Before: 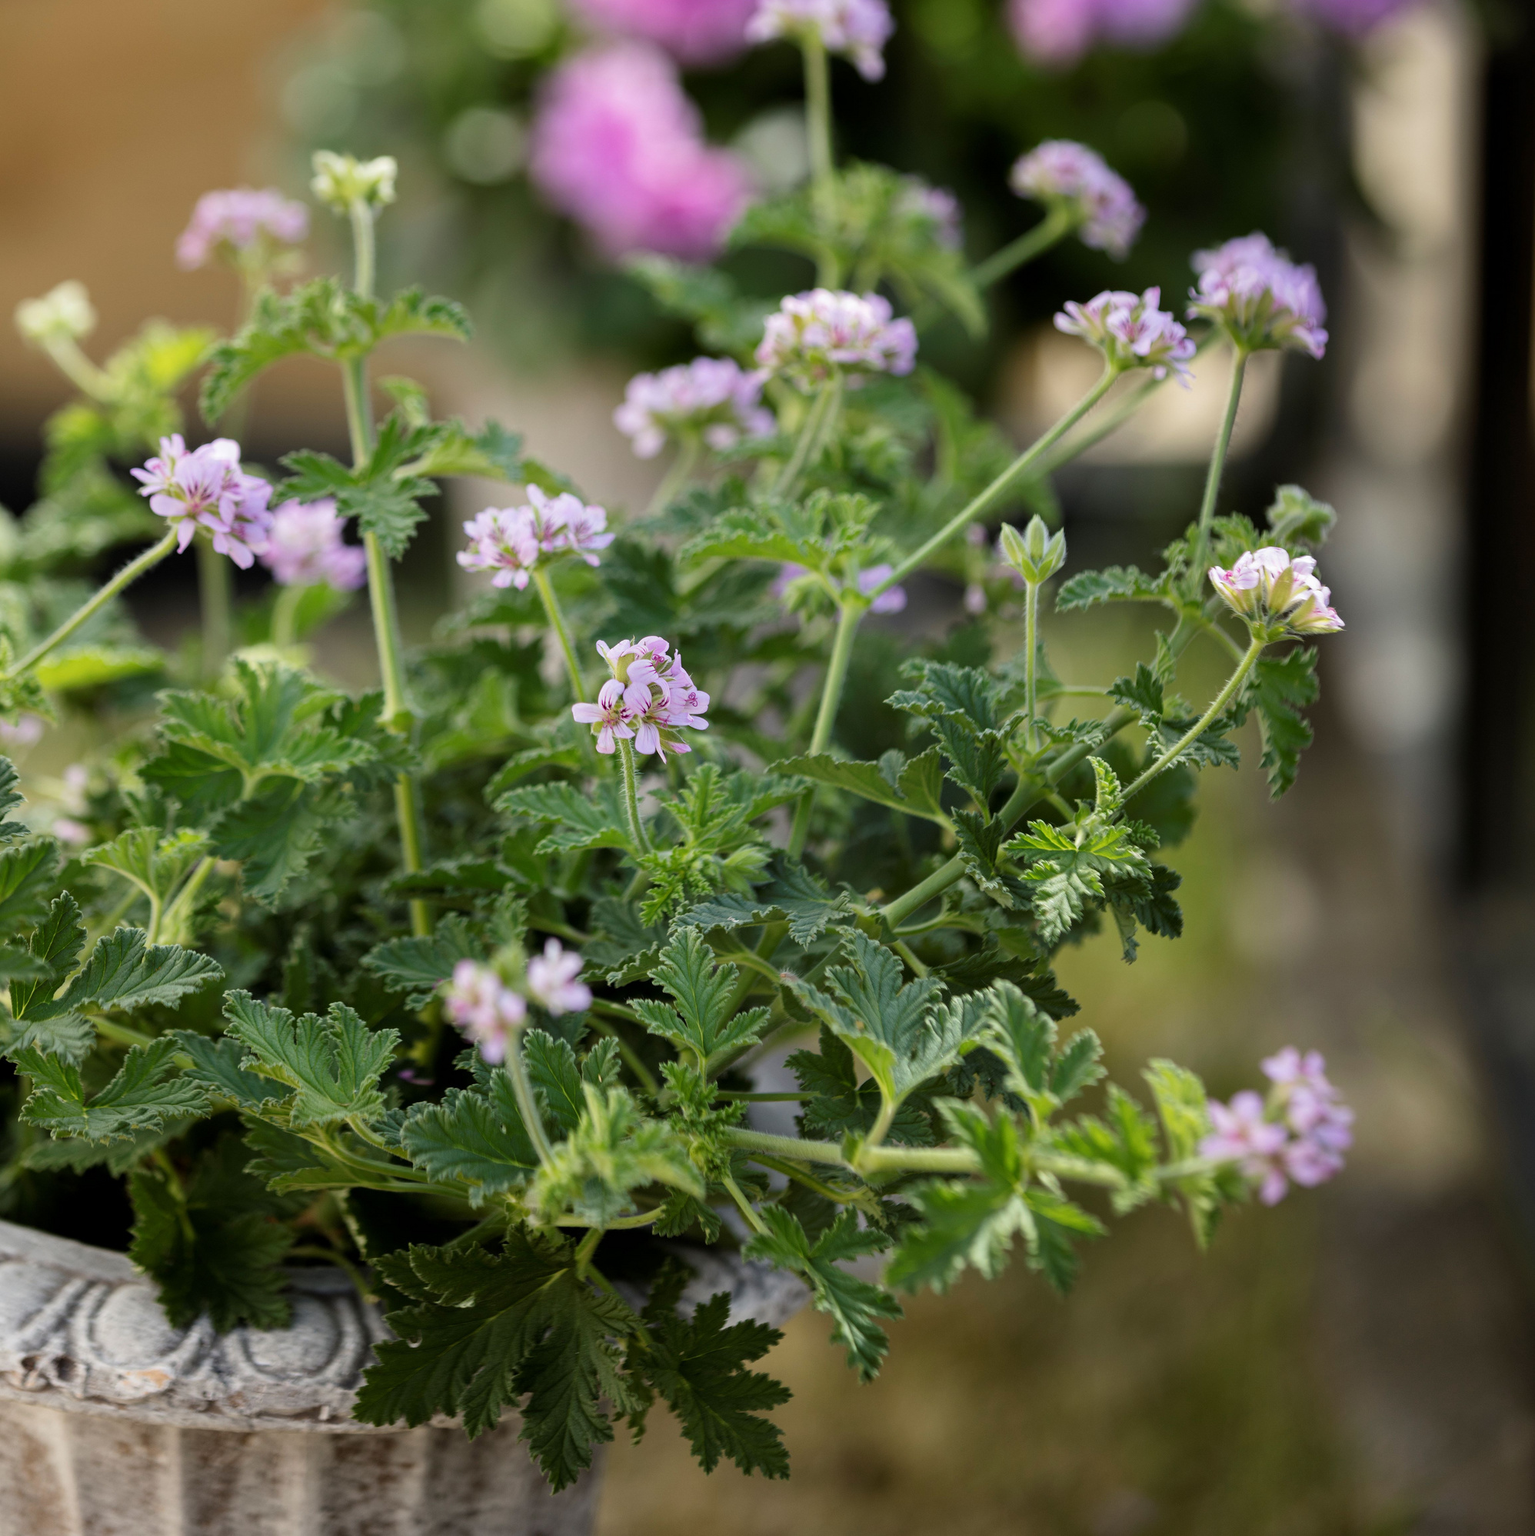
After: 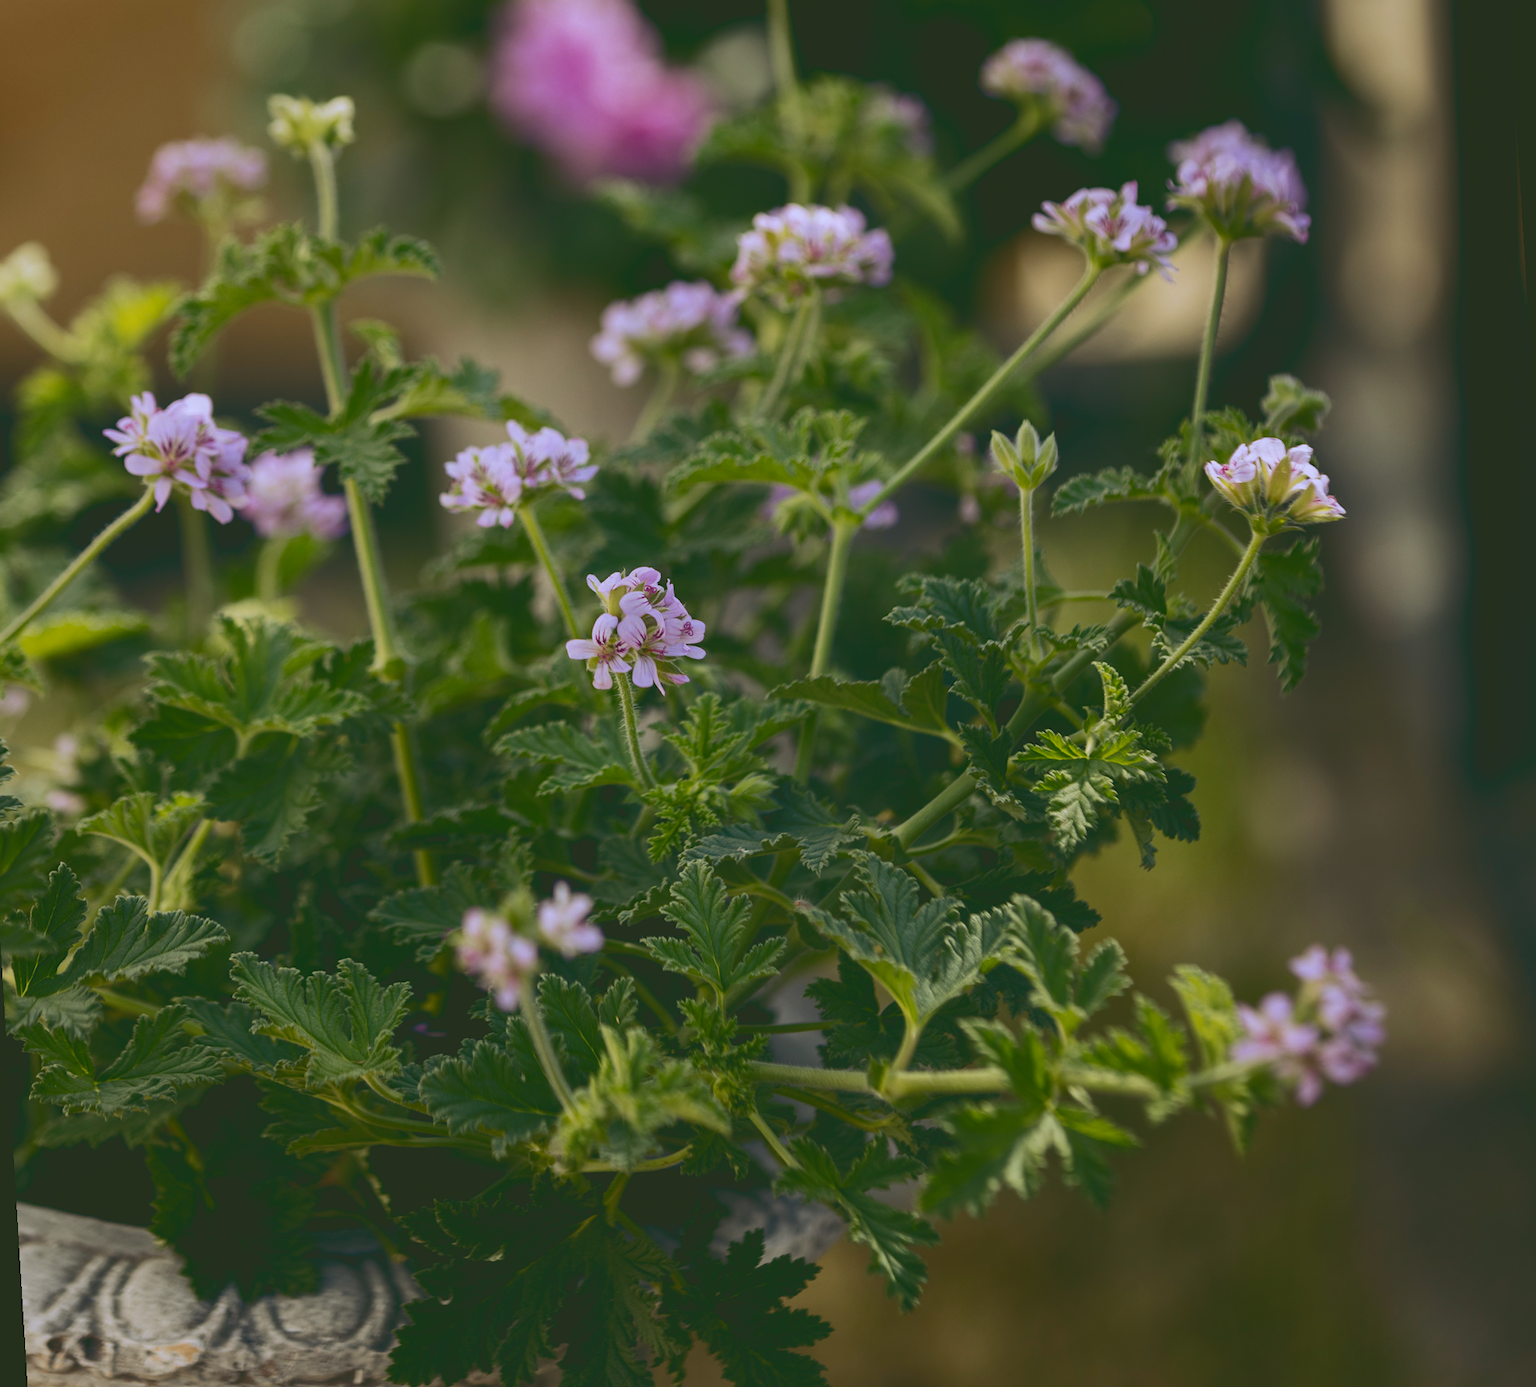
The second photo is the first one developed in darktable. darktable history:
rotate and perspective: rotation -3.52°, crop left 0.036, crop right 0.964, crop top 0.081, crop bottom 0.919
tone curve: curves: ch0 [(0, 0.142) (0.384, 0.314) (0.752, 0.711) (0.991, 0.95)]; ch1 [(0.006, 0.129) (0.346, 0.384) (1, 1)]; ch2 [(0.003, 0.057) (0.261, 0.248) (1, 1)], color space Lab, independent channels
rgb curve: curves: ch0 [(0.123, 0.061) (0.995, 0.887)]; ch1 [(0.06, 0.116) (1, 0.906)]; ch2 [(0, 0) (0.824, 0.69) (1, 1)], mode RGB, independent channels, compensate middle gray true
